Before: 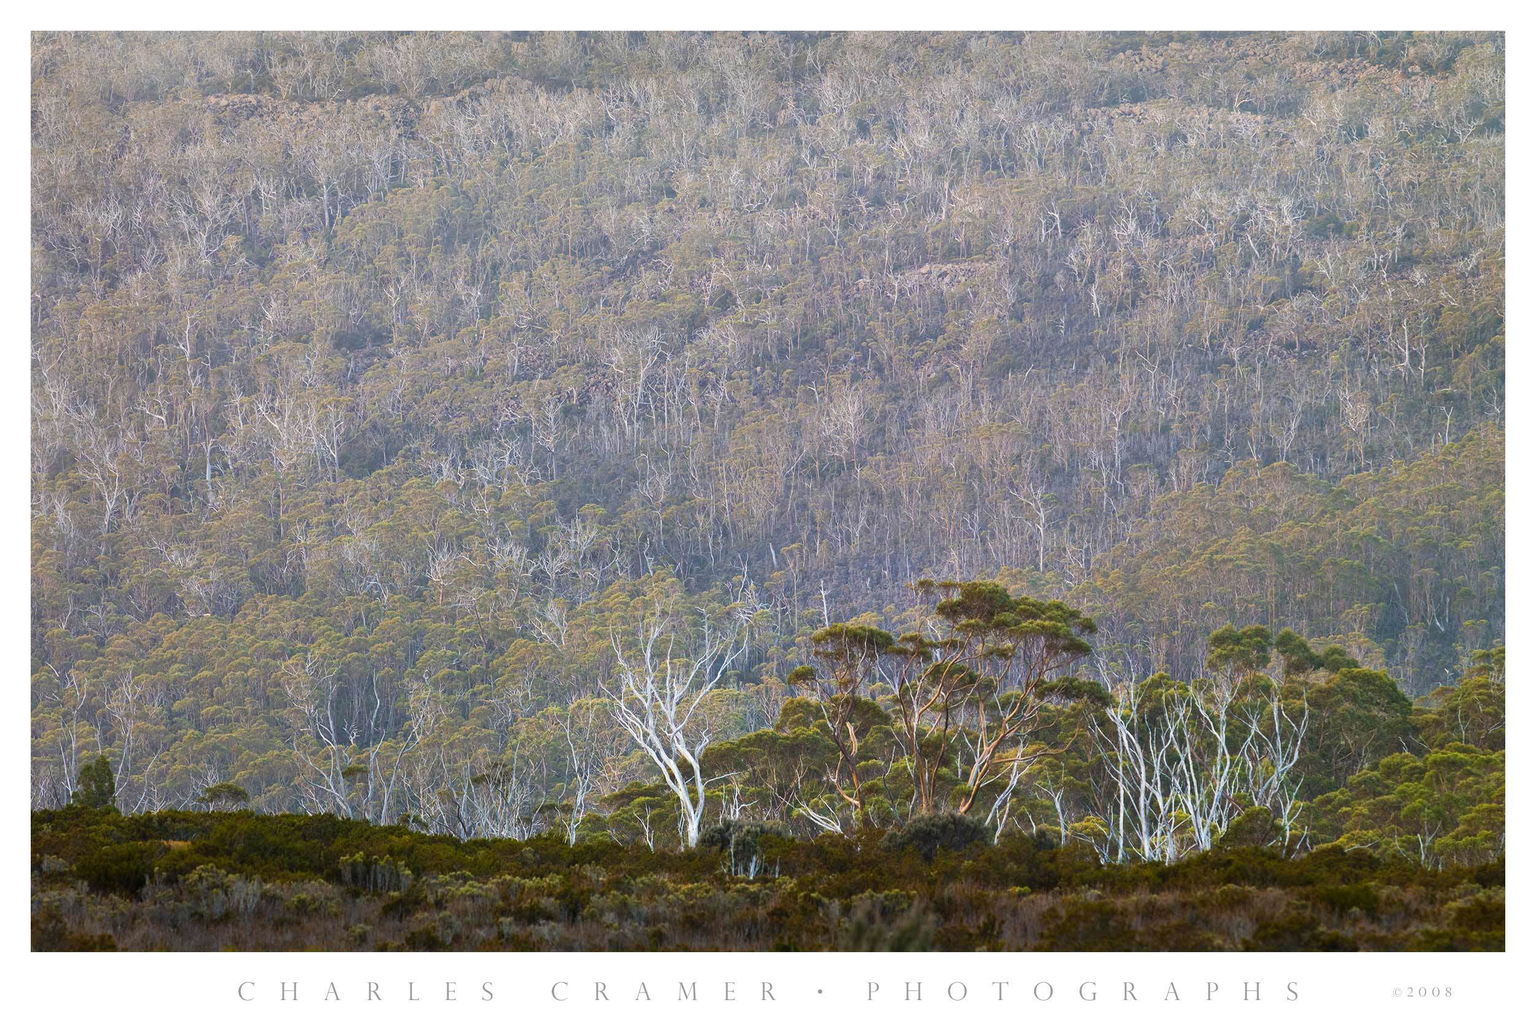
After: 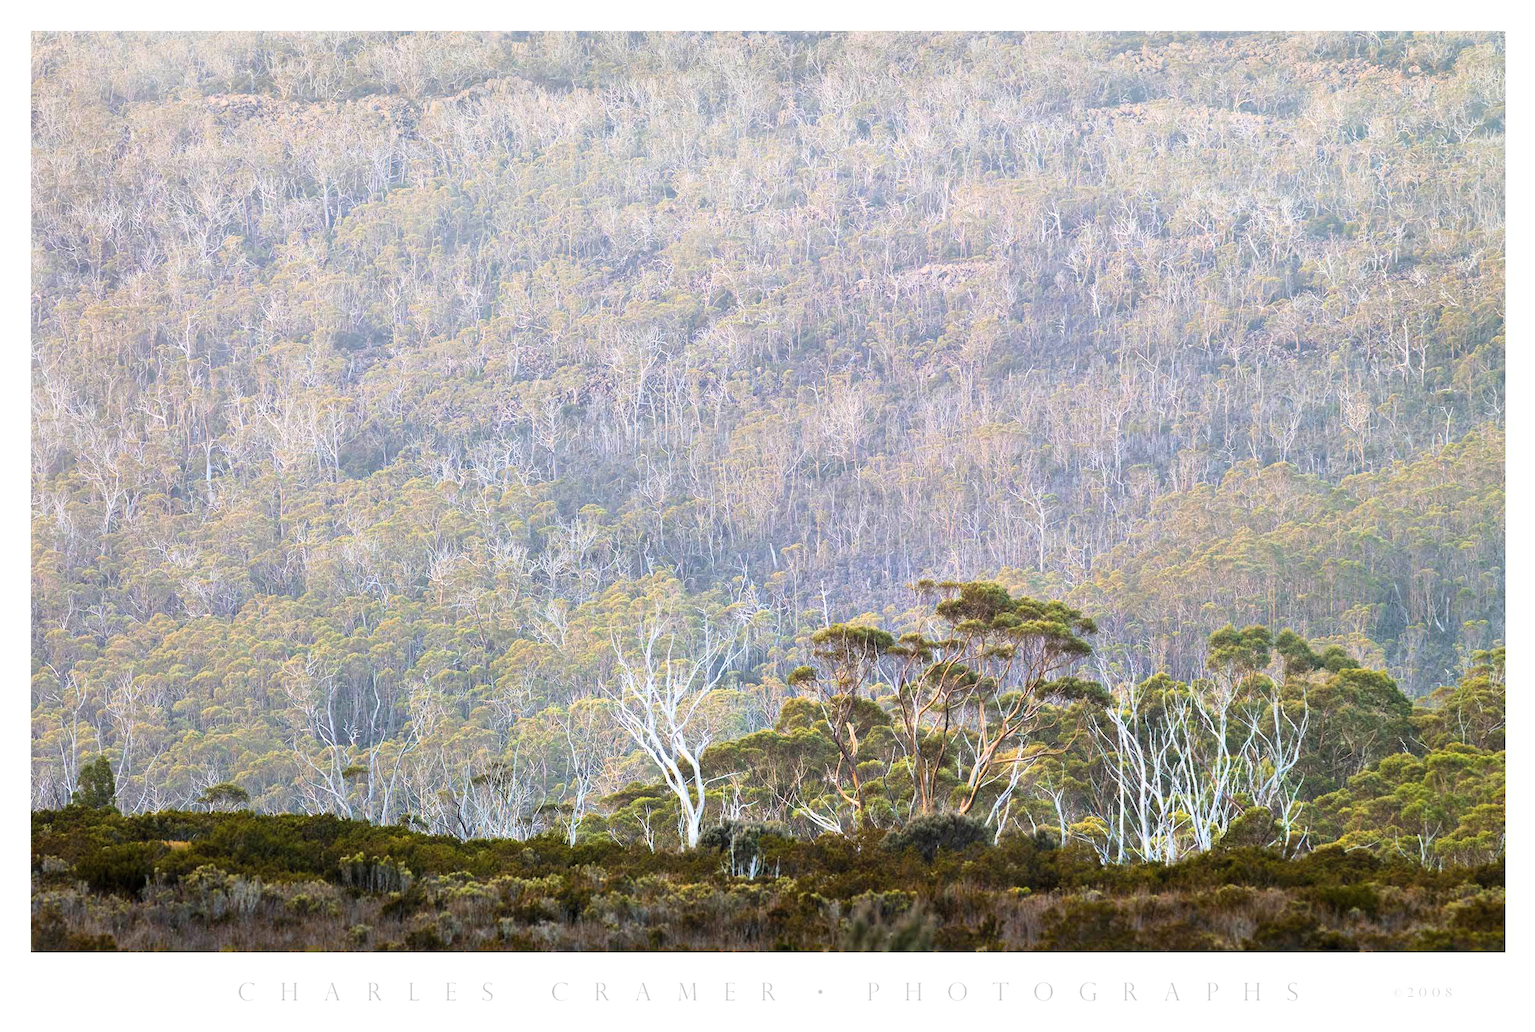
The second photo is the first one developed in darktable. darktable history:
contrast brightness saturation: saturation -0.068
base curve: curves: ch0 [(0, 0) (0.005, 0.002) (0.15, 0.3) (0.4, 0.7) (0.75, 0.95) (1, 1)]
